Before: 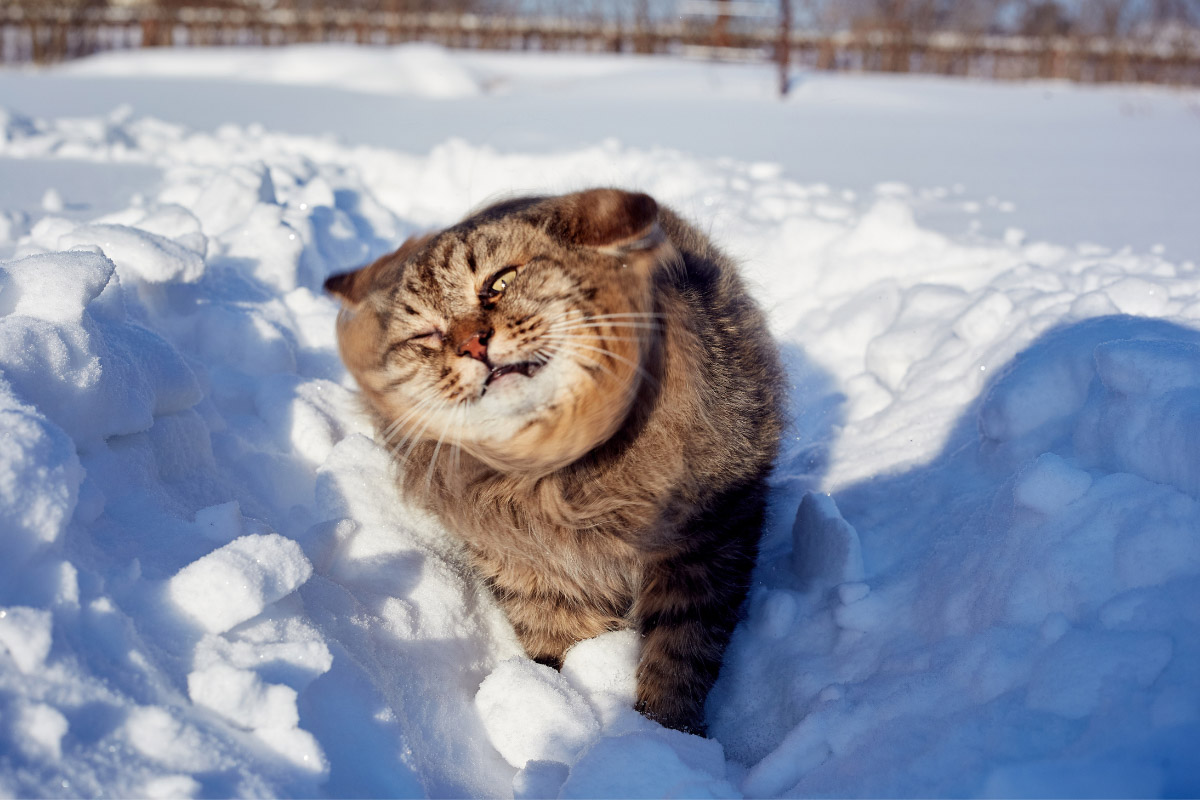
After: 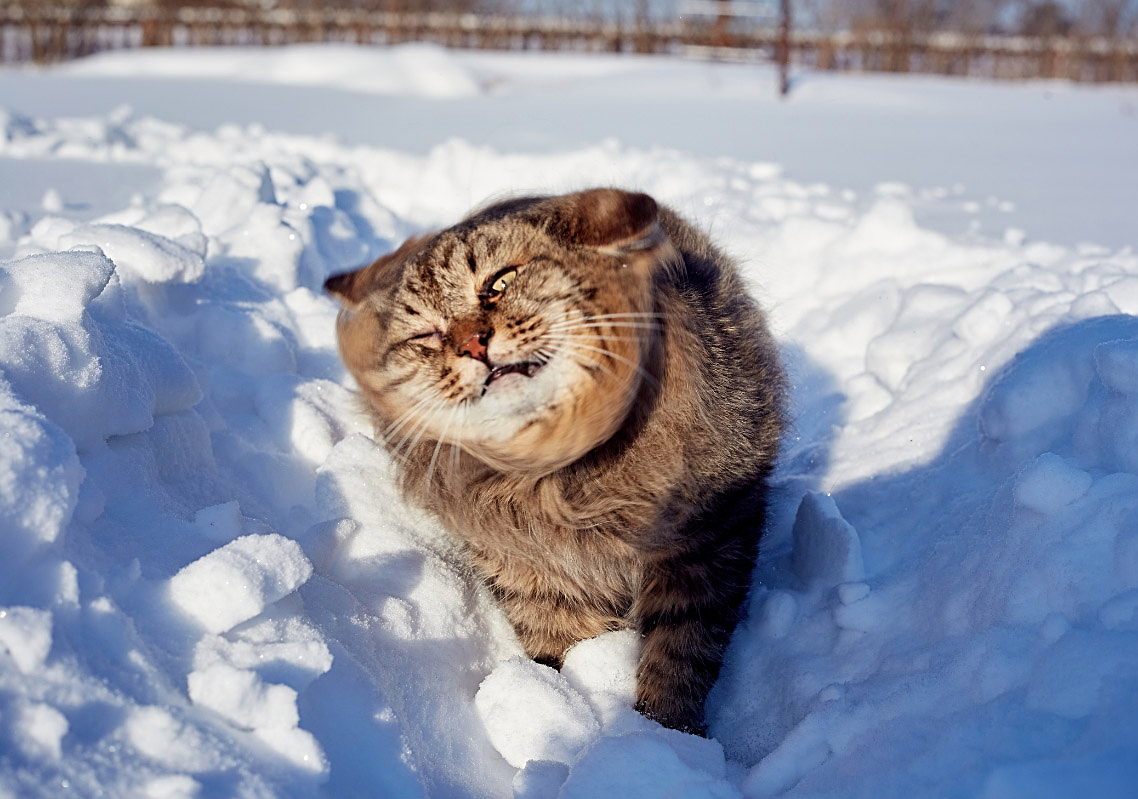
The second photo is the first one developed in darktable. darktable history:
sharpen: on, module defaults
crop and rotate: right 5.167%
